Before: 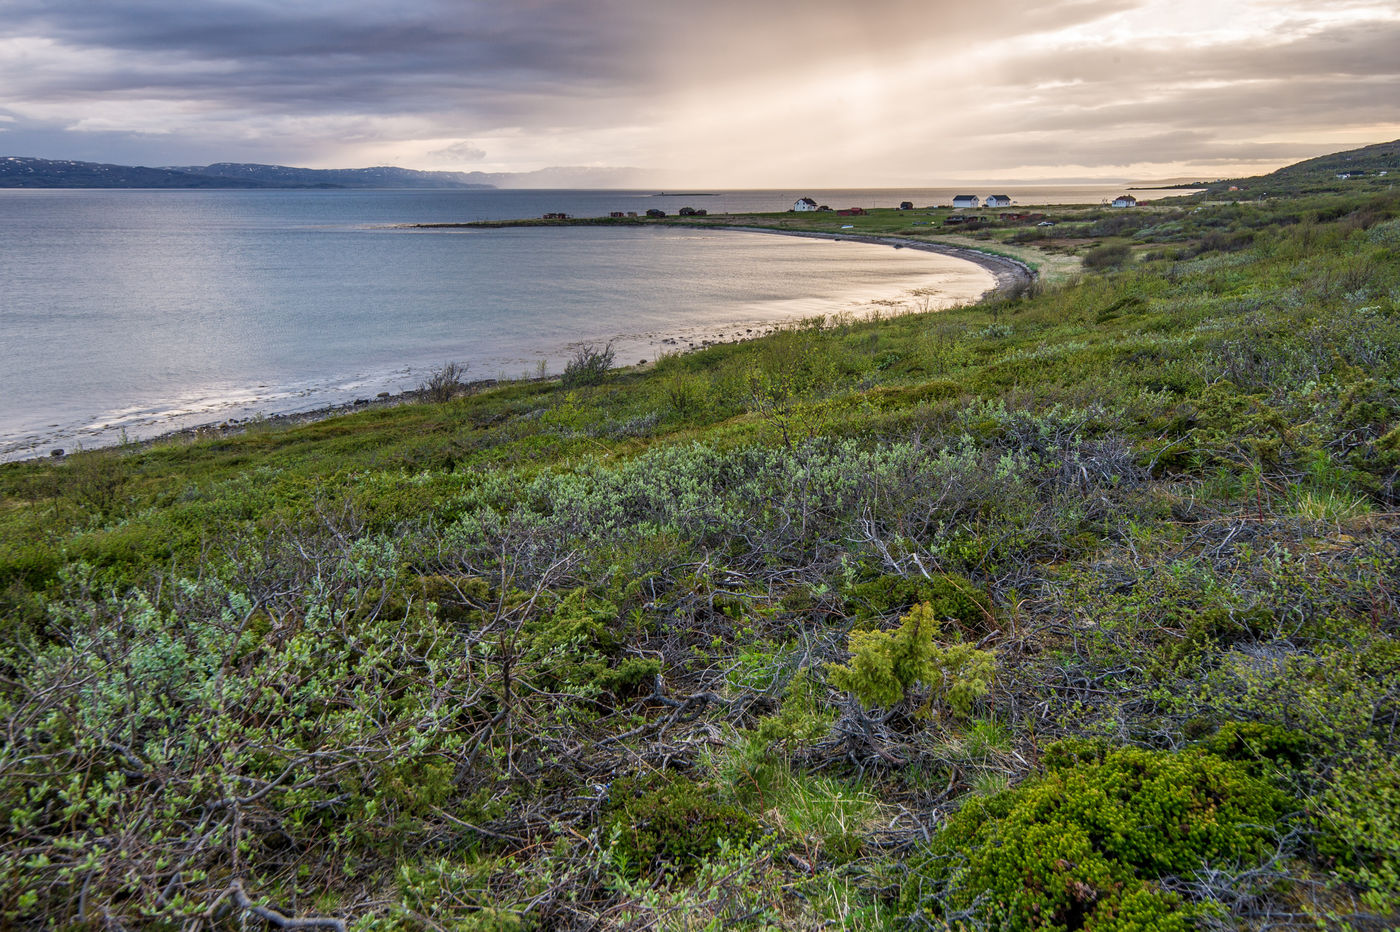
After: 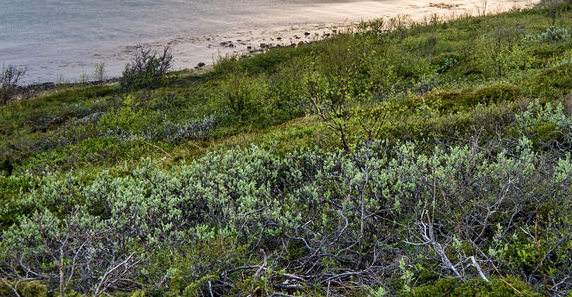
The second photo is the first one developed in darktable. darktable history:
crop: left 31.614%, top 31.957%, right 27.478%, bottom 36.123%
local contrast: mode bilateral grid, contrast 25, coarseness 60, detail 152%, midtone range 0.2
